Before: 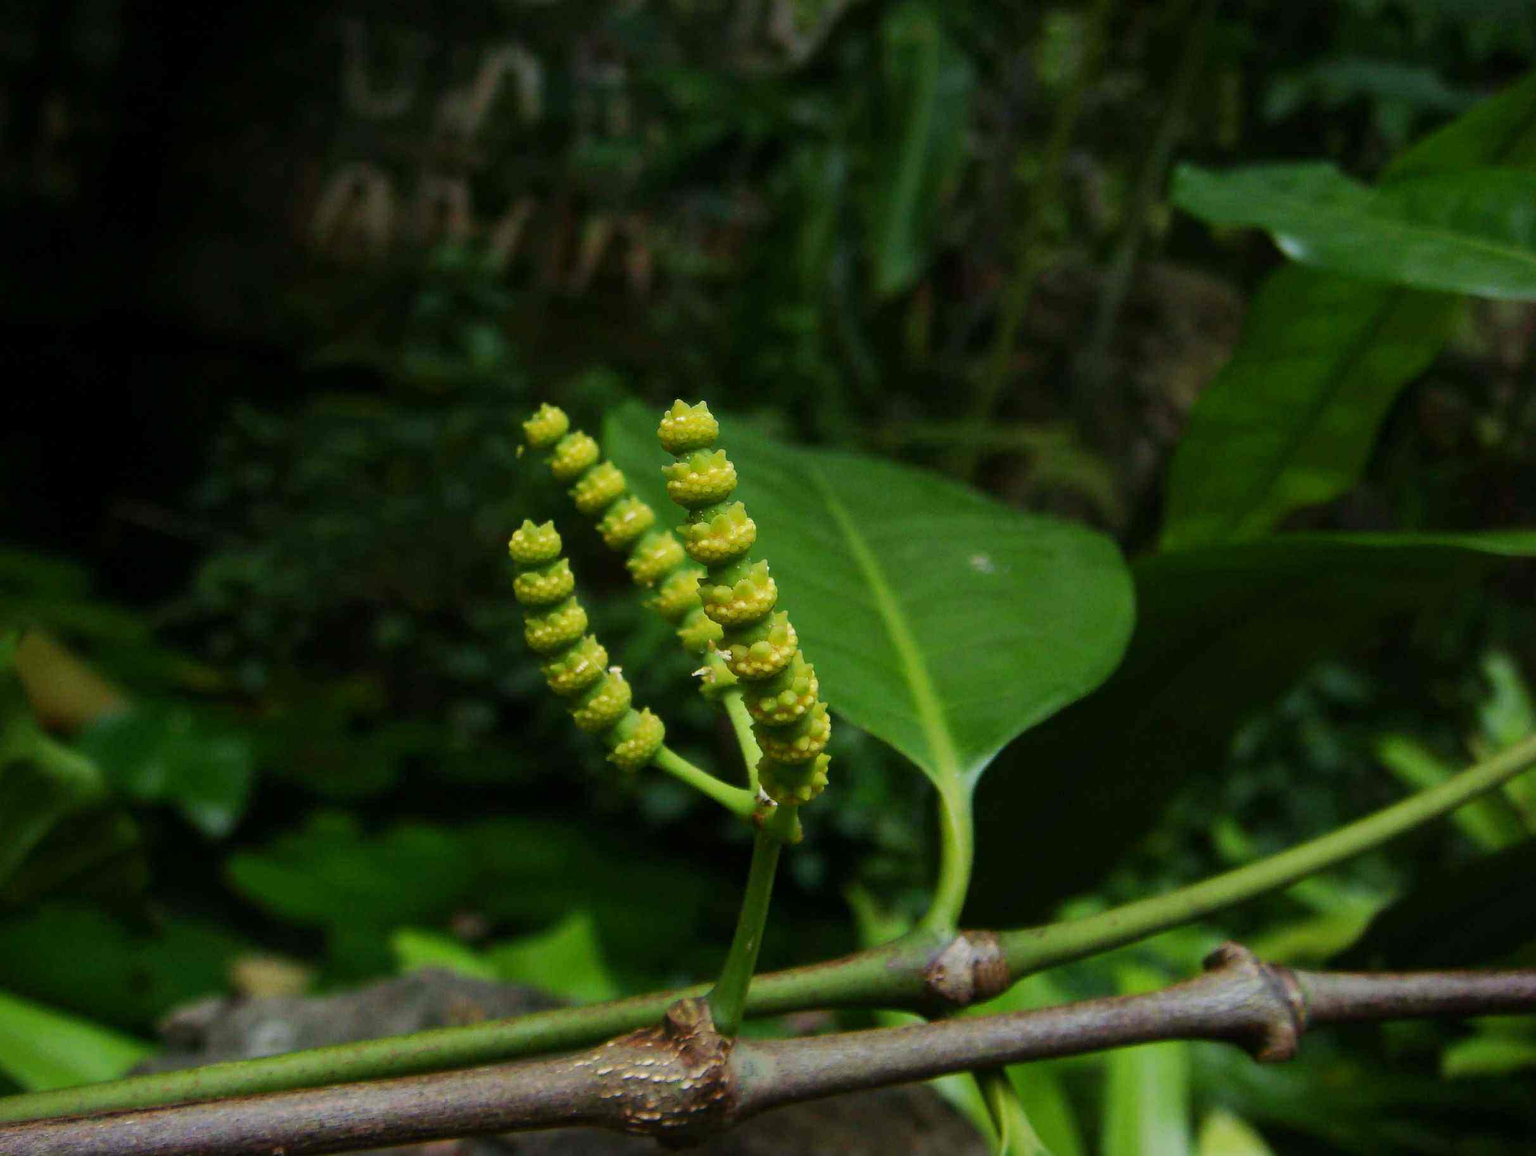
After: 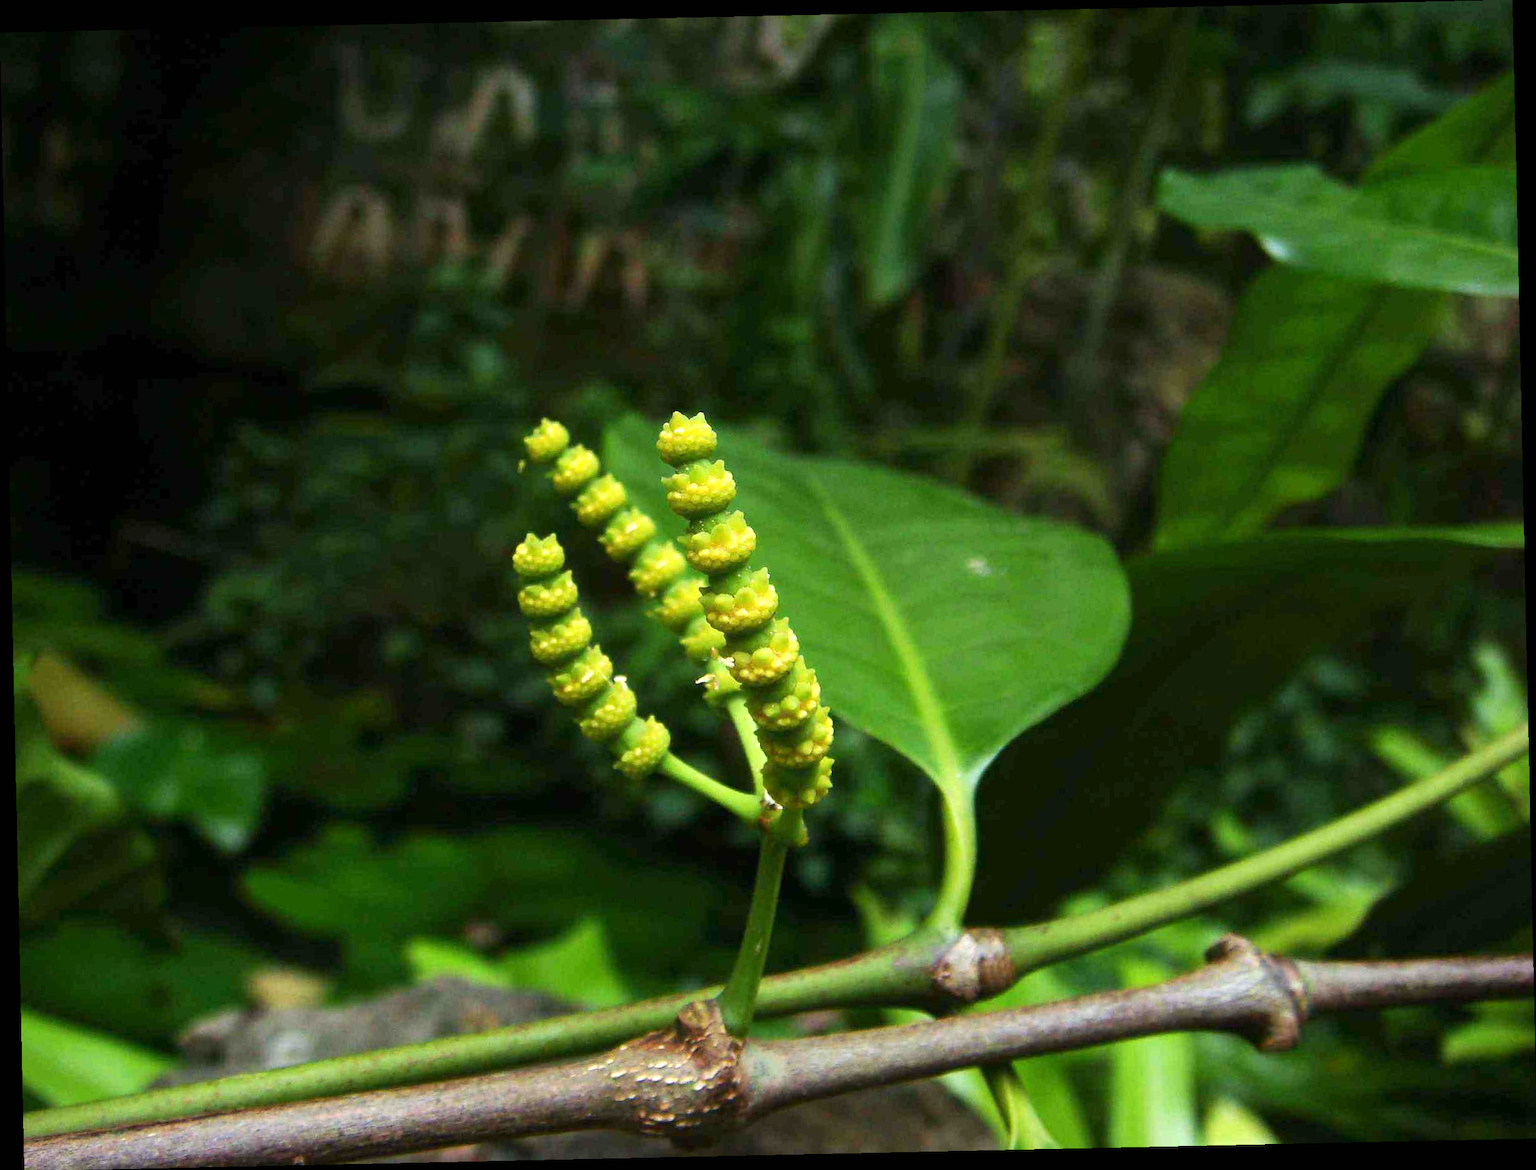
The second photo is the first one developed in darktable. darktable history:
contrast brightness saturation: contrast 0.05
rotate and perspective: rotation -1.24°, automatic cropping off
exposure: black level correction 0, exposure 0.9 EV, compensate highlight preservation false
